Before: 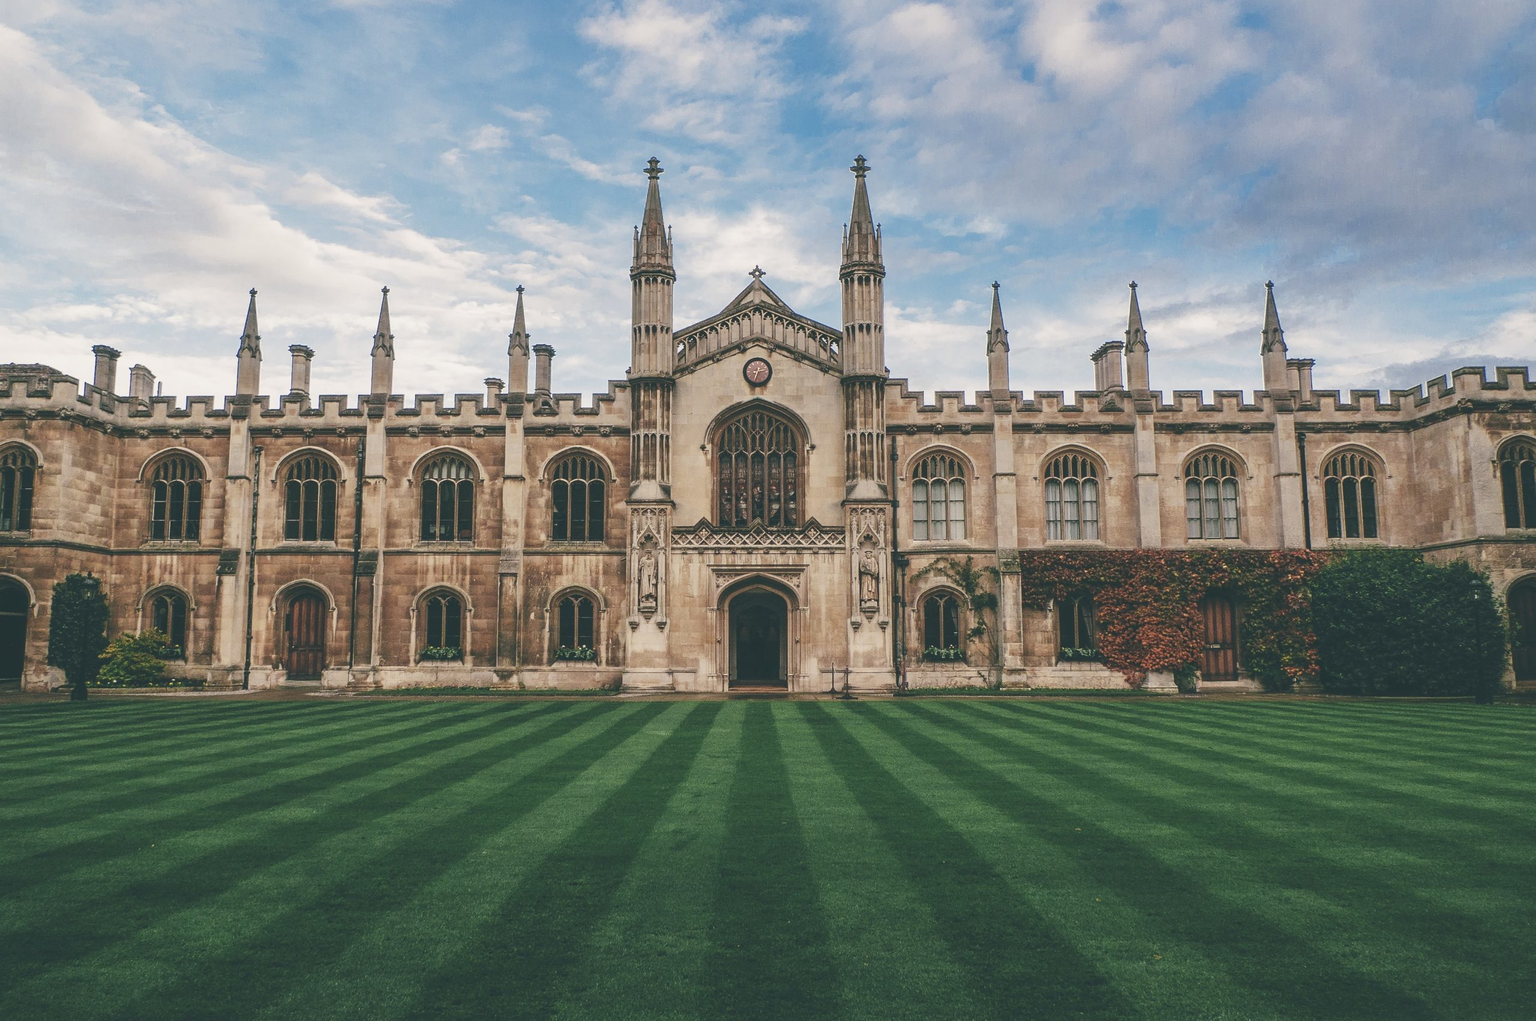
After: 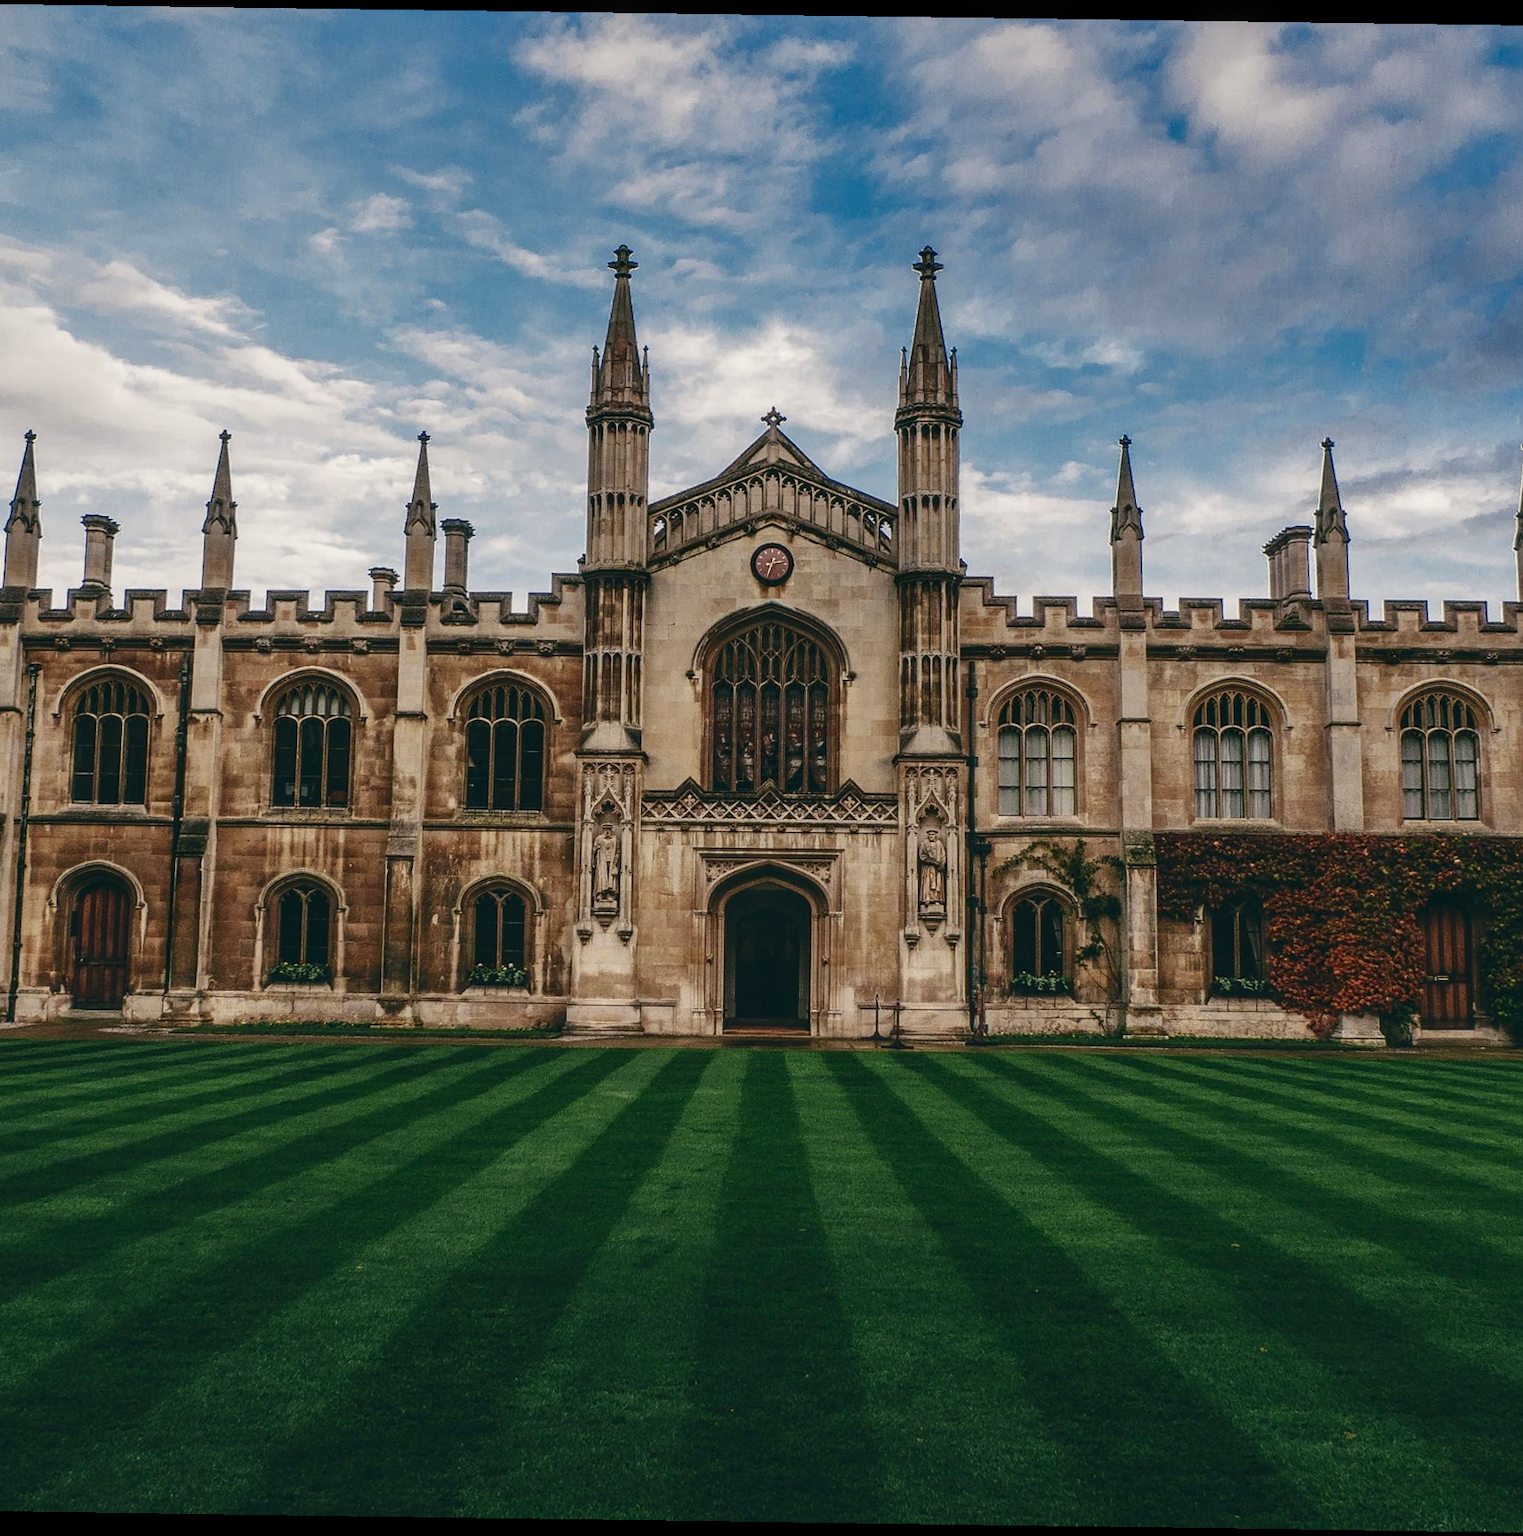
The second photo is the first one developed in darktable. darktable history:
contrast brightness saturation: brightness -0.25, saturation 0.2
crop and rotate: left 15.754%, right 17.579%
local contrast: on, module defaults
rotate and perspective: rotation 0.8°, automatic cropping off
